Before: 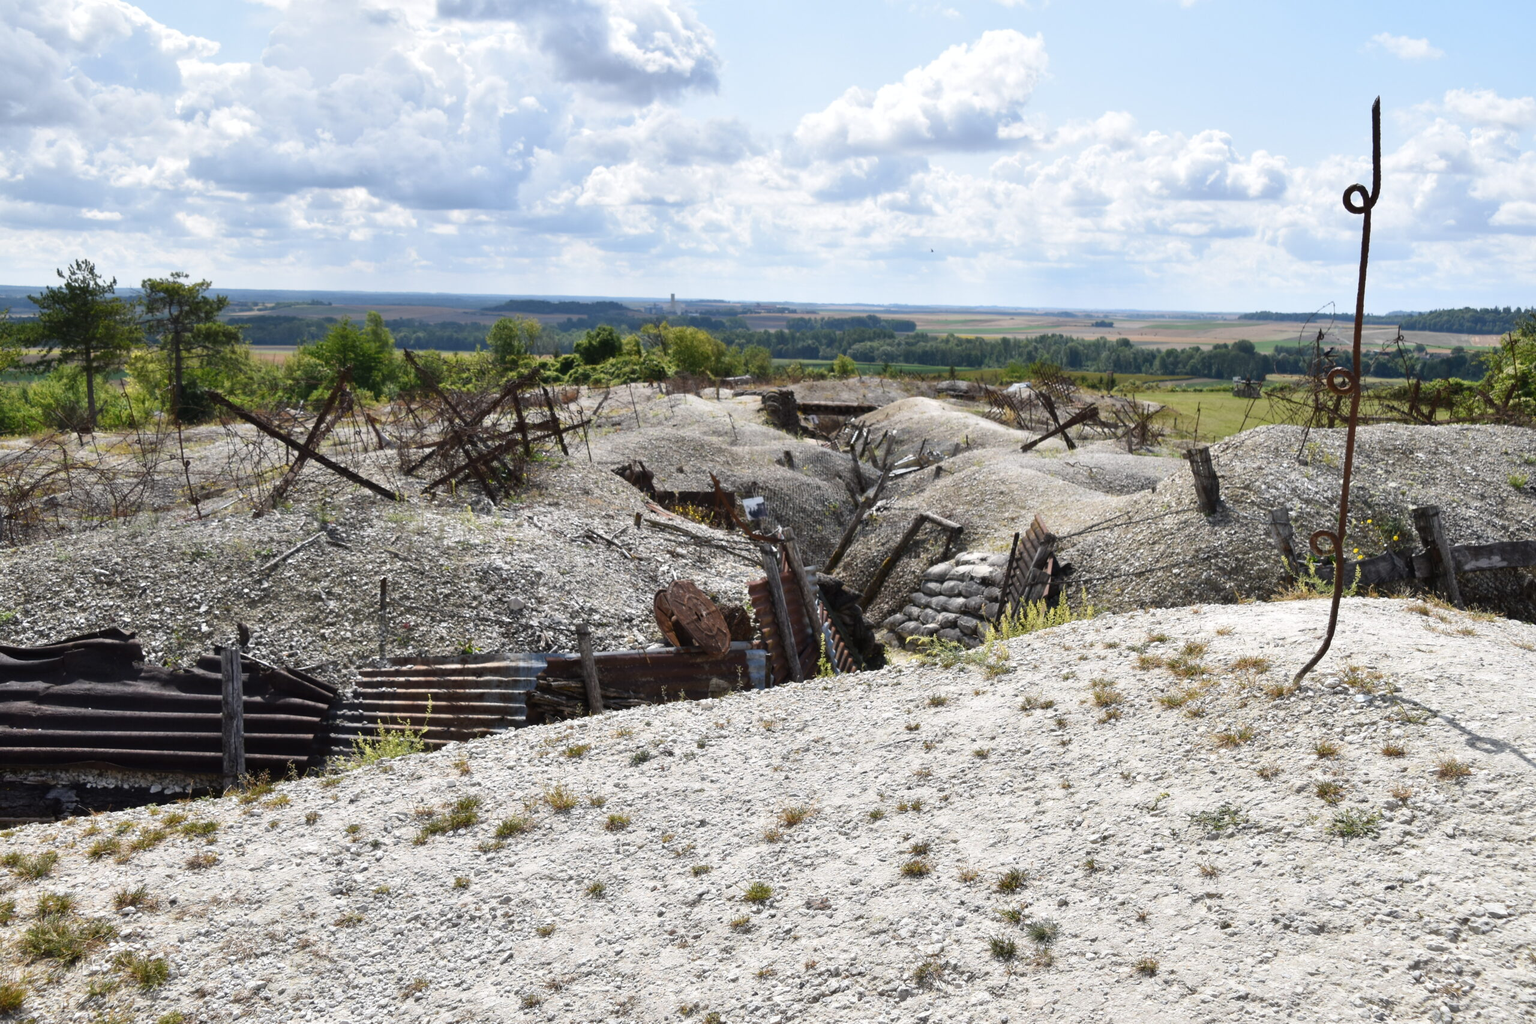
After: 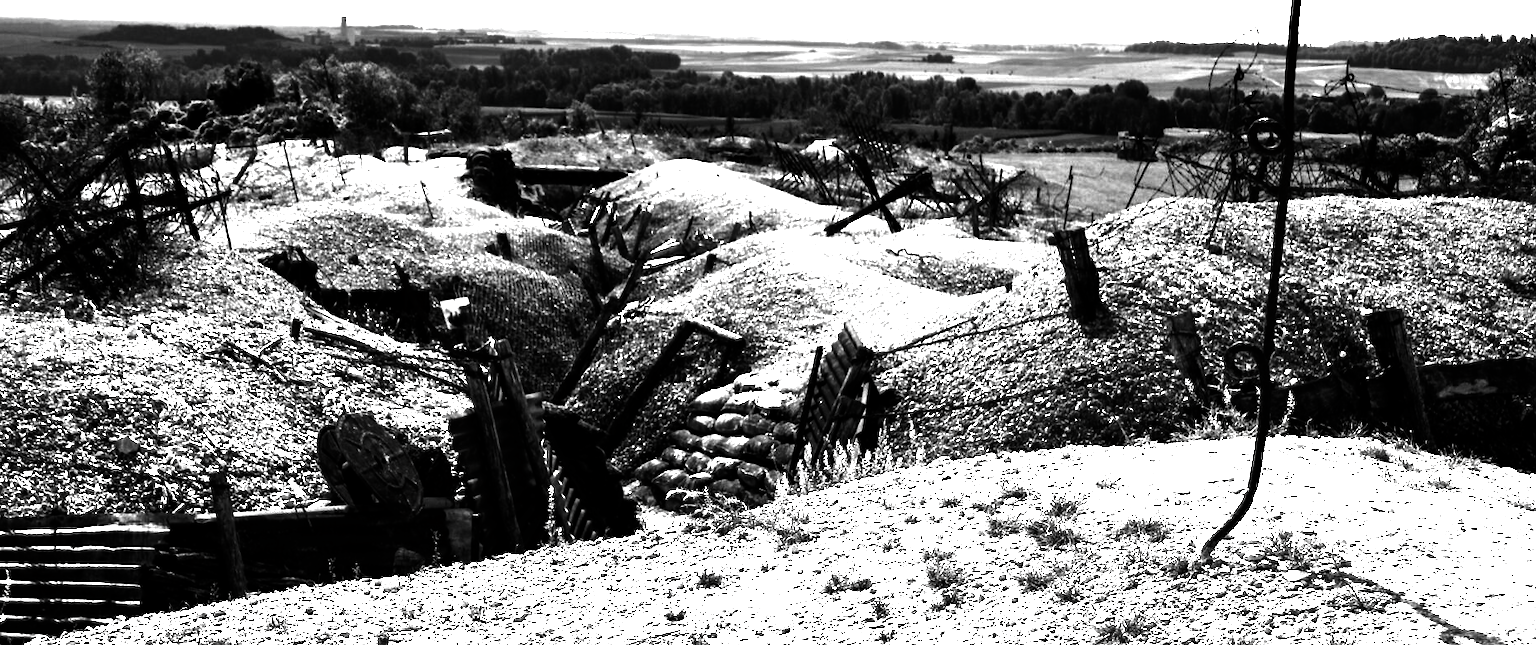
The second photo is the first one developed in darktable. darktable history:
crop and rotate: left 27.655%, top 27.561%, bottom 26.805%
exposure: exposure 0.641 EV, compensate exposure bias true, compensate highlight preservation false
contrast brightness saturation: contrast 0.021, brightness -0.993, saturation -0.993
tone equalizer: -8 EV -0.753 EV, -7 EV -0.713 EV, -6 EV -0.59 EV, -5 EV -0.392 EV, -3 EV 0.382 EV, -2 EV 0.6 EV, -1 EV 0.694 EV, +0 EV 0.749 EV, edges refinement/feathering 500, mask exposure compensation -1.57 EV, preserve details no
